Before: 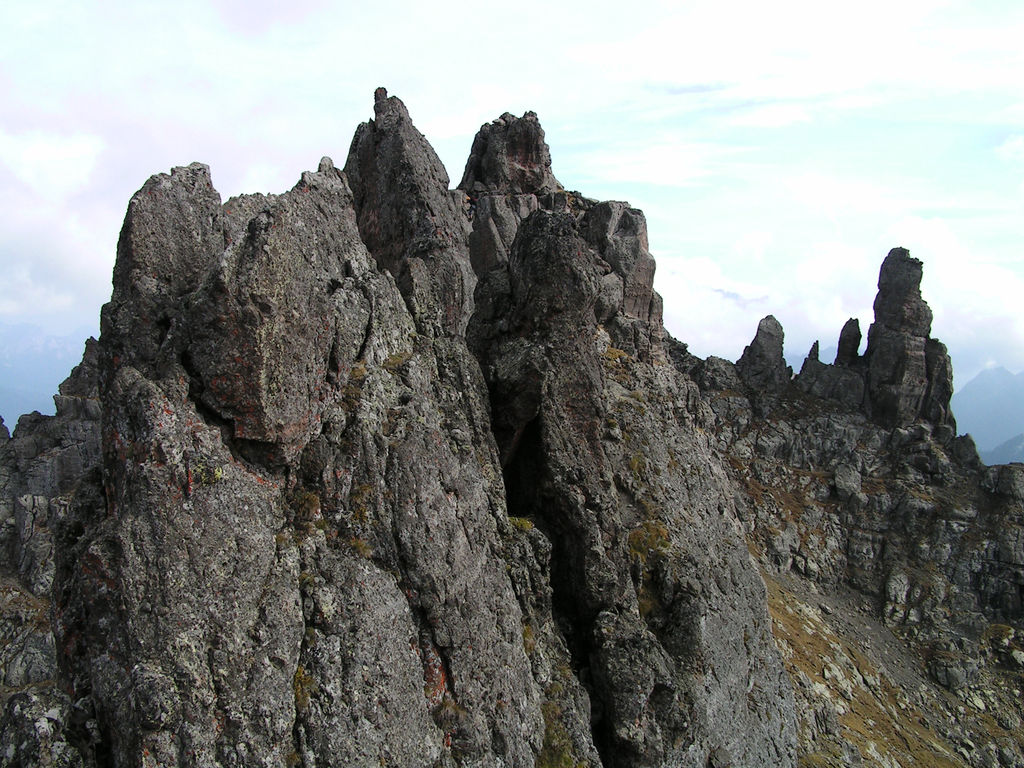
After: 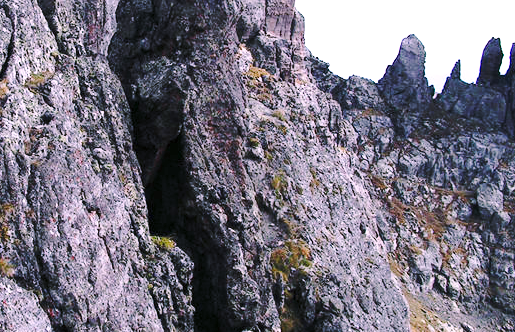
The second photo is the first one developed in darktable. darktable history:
color calibration: illuminant custom, x 0.39, y 0.392, temperature 3856.94 K
color correction: highlights a* 14.52, highlights b* 4.84
crop: left 35.03%, top 36.625%, right 14.663%, bottom 20.057%
exposure: exposure -0.01 EV, compensate highlight preservation false
base curve: curves: ch0 [(0, 0) (0.032, 0.037) (0.105, 0.228) (0.435, 0.76) (0.856, 0.983) (1, 1)], preserve colors none
levels: levels [0, 0.435, 0.917]
